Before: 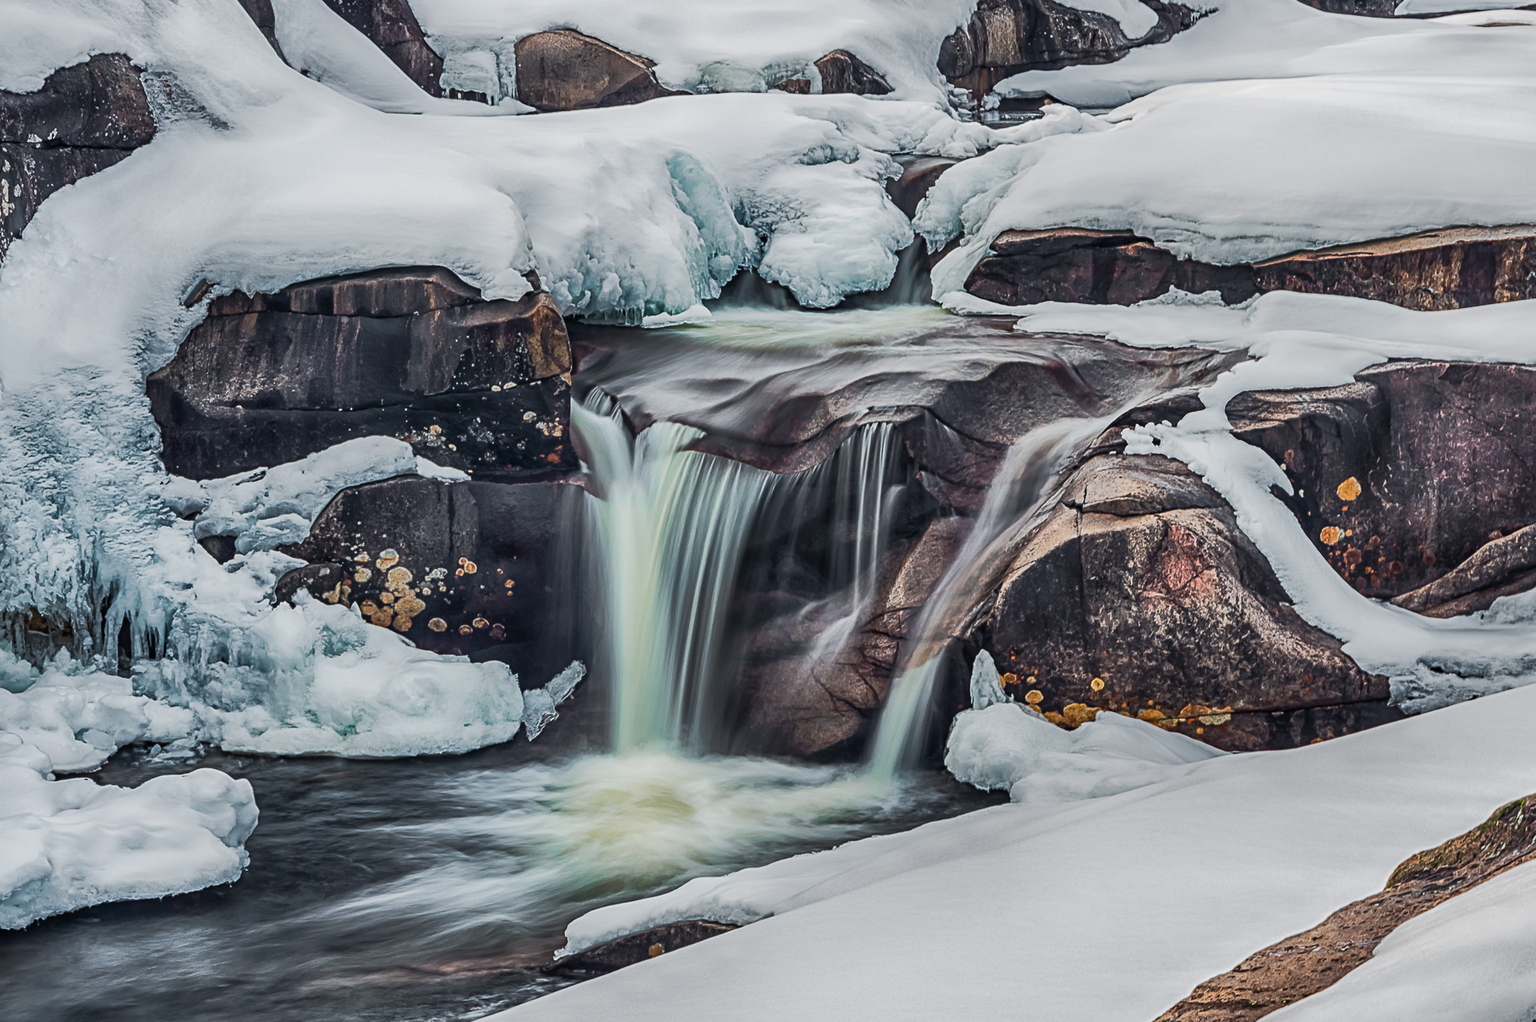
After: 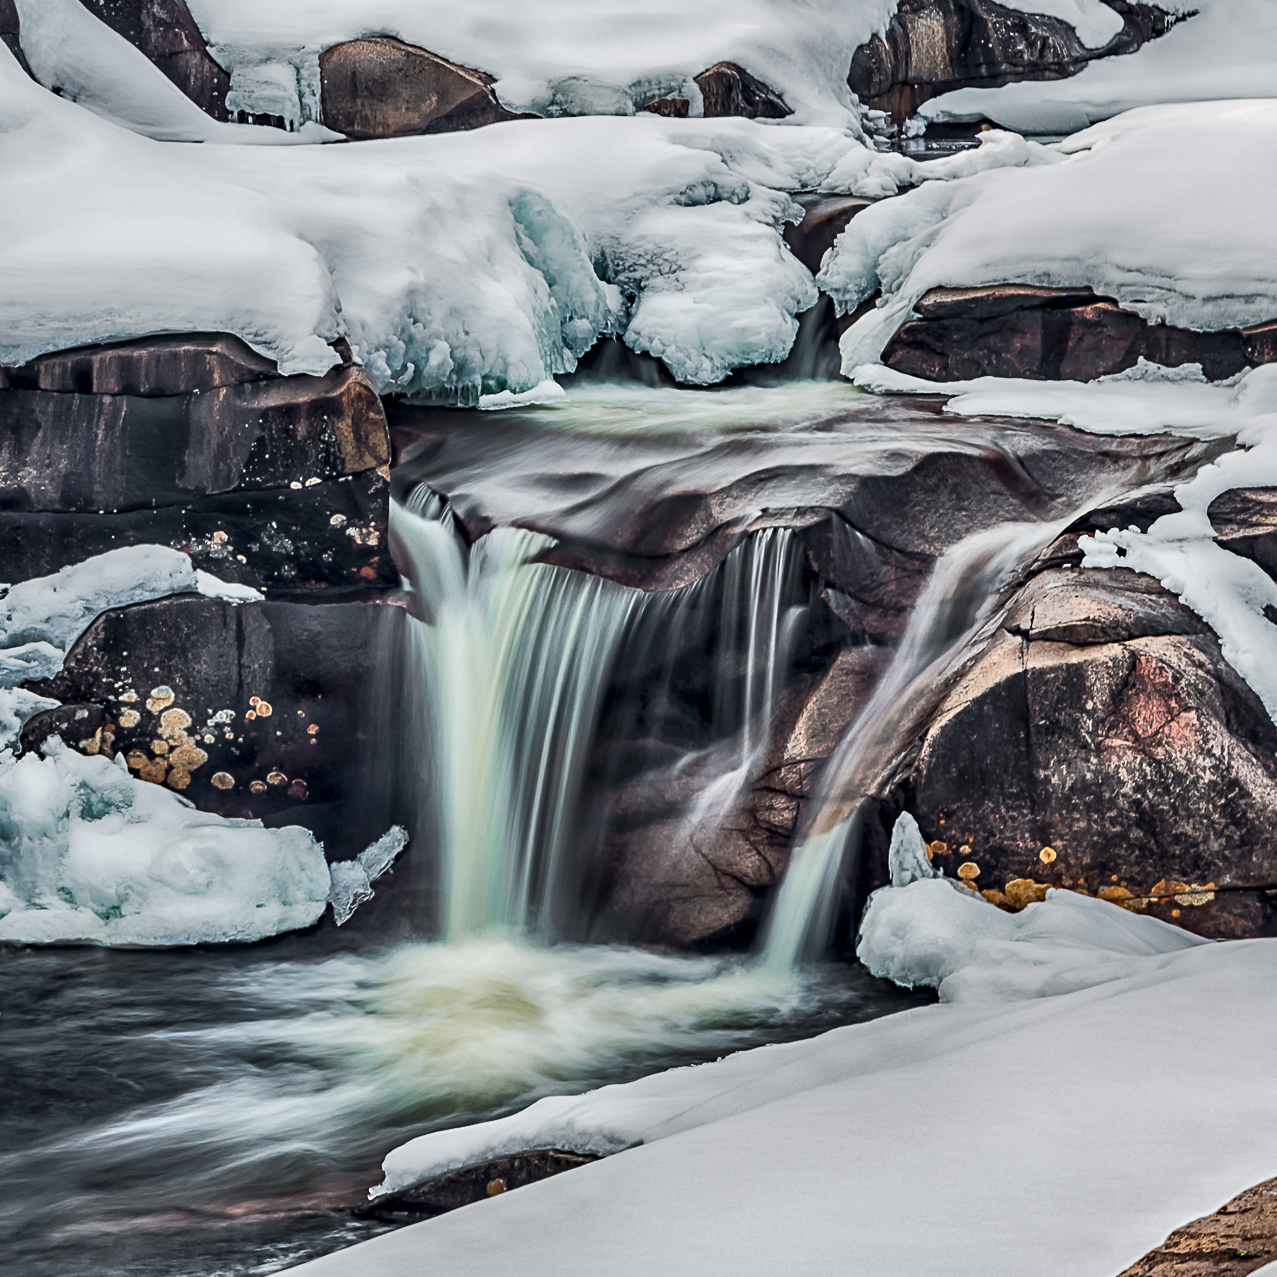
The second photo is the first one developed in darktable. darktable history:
crop: left 16.899%, right 16.556%
contrast equalizer: y [[0.536, 0.565, 0.581, 0.516, 0.52, 0.491], [0.5 ×6], [0.5 ×6], [0 ×6], [0 ×6]]
